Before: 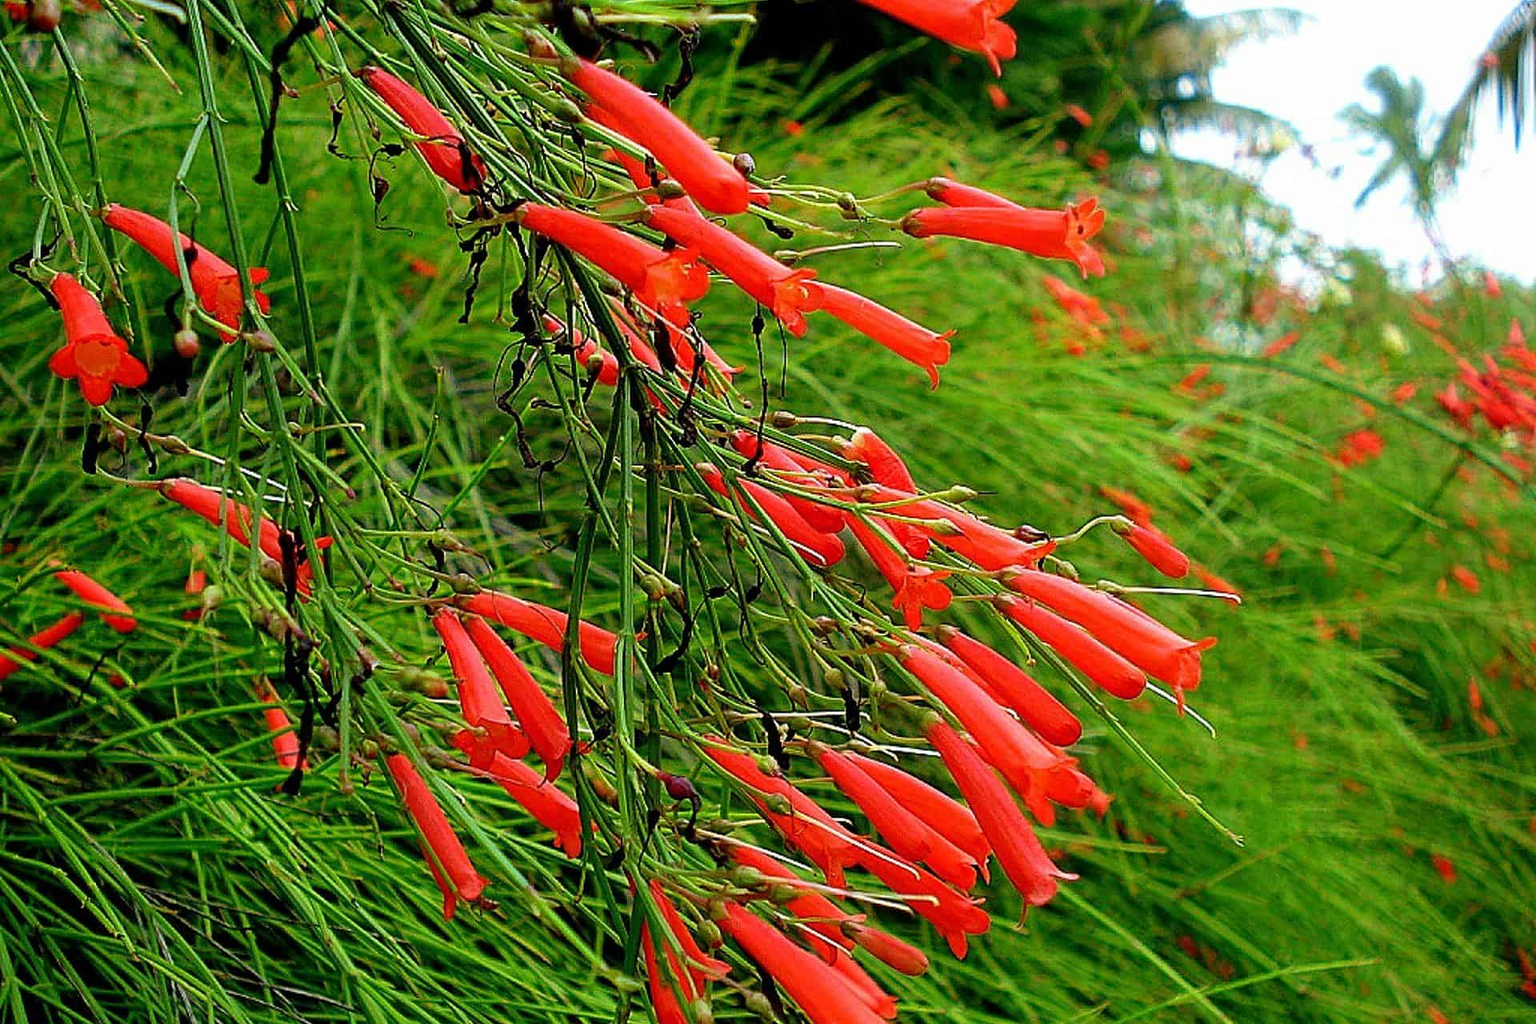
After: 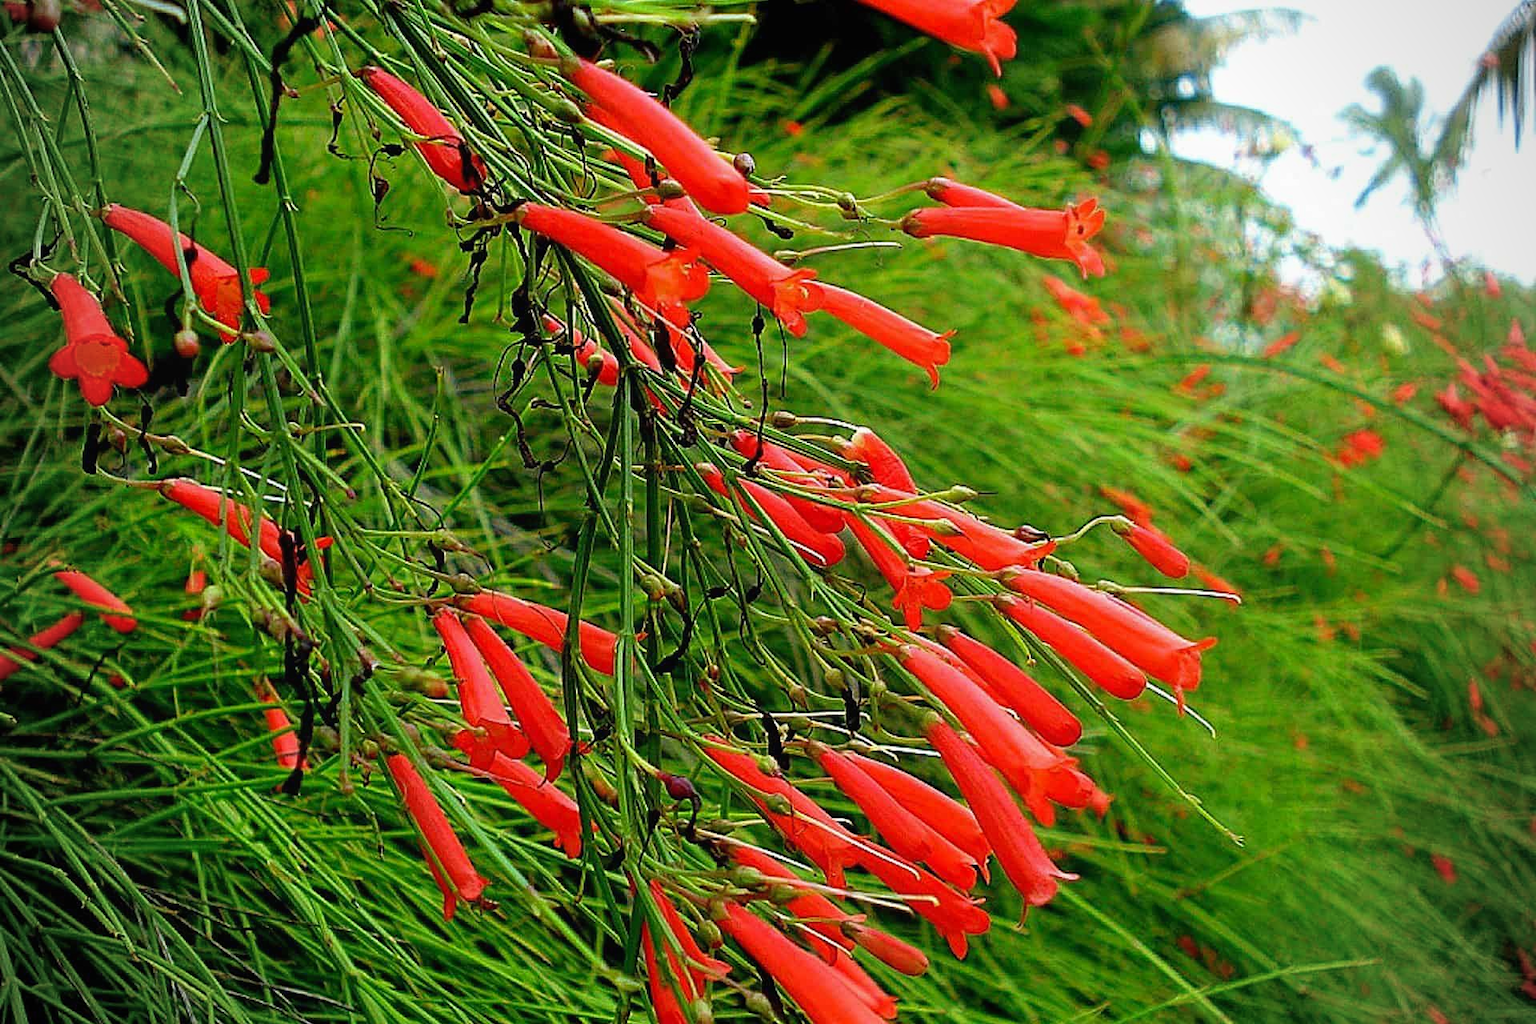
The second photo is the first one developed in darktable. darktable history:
local contrast: mode bilateral grid, contrast 100, coarseness 100, detail 91%, midtone range 0.2
vignetting: fall-off radius 63.6%
